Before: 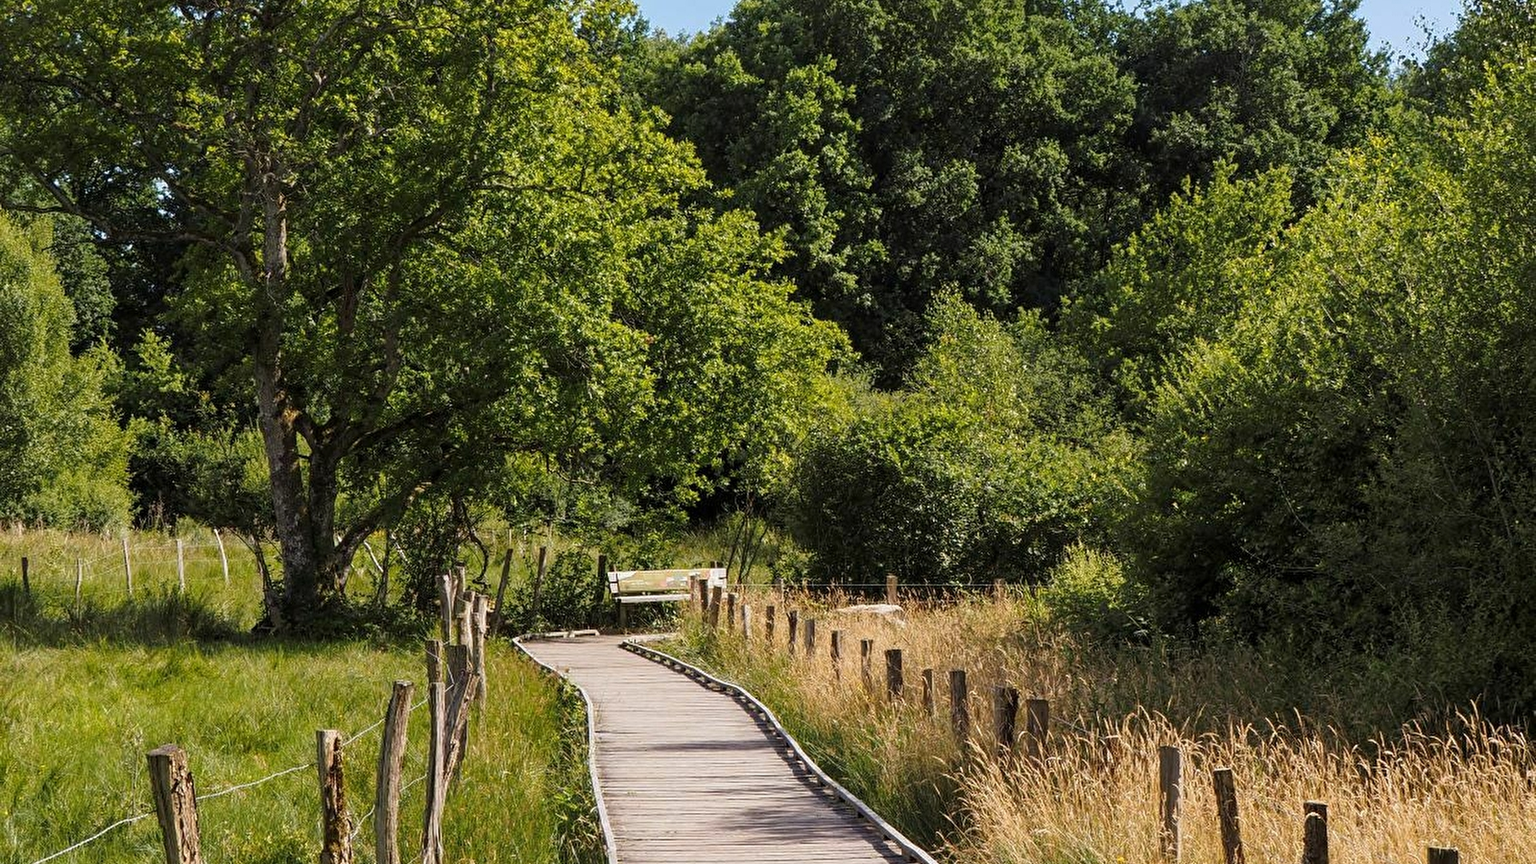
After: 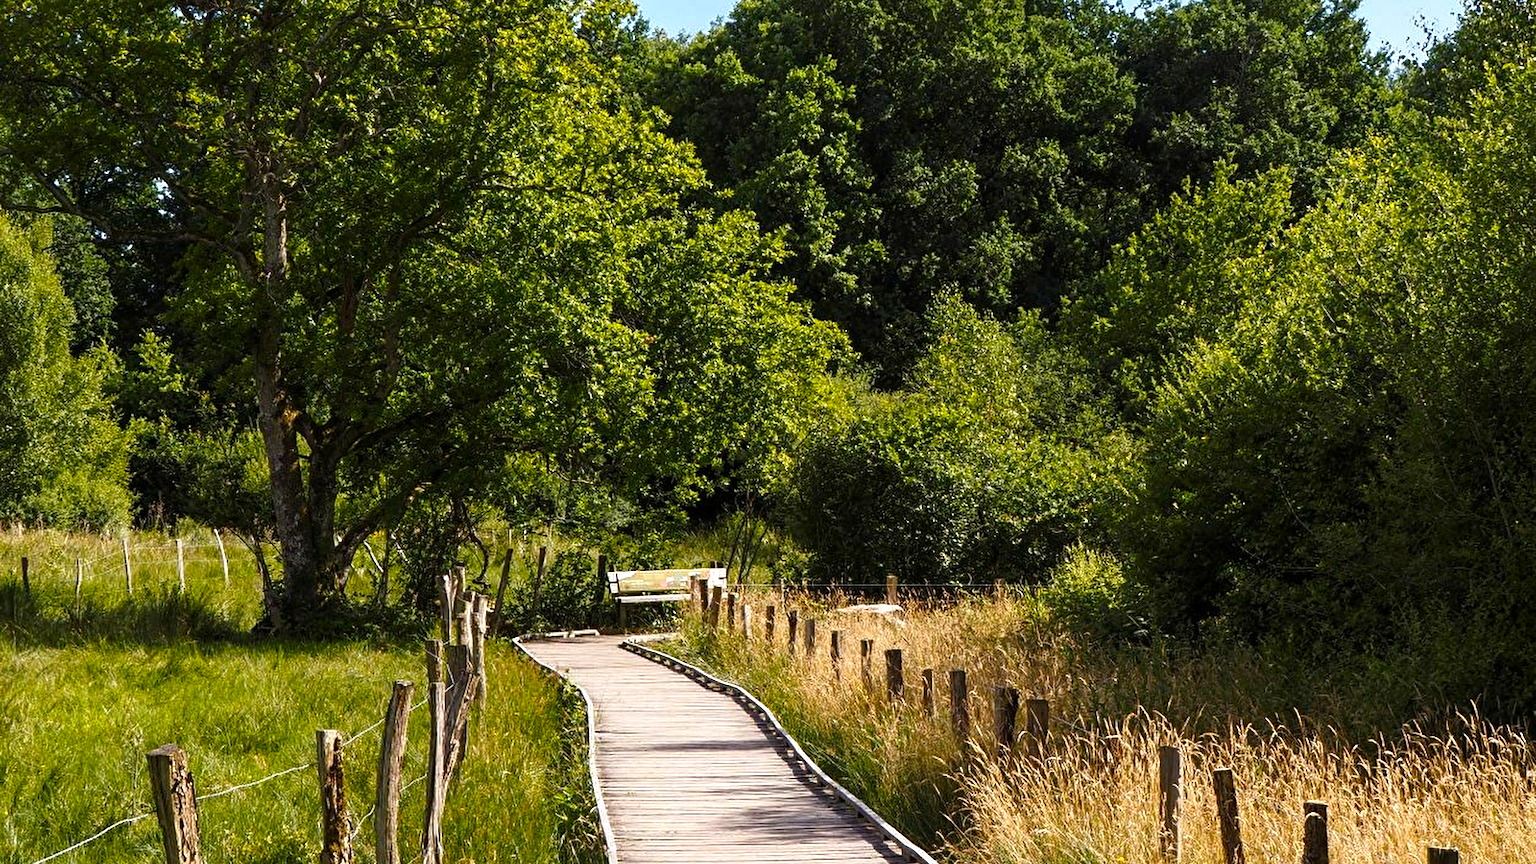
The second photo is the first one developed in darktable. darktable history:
shadows and highlights: shadows -24.13, highlights 49.26, soften with gaussian
color balance rgb: perceptual saturation grading › global saturation 27.516%, perceptual saturation grading › highlights -25.114%, perceptual saturation grading › shadows 24.951%, perceptual brilliance grading › highlights 13.923%, perceptual brilliance grading › shadows -18.57%
